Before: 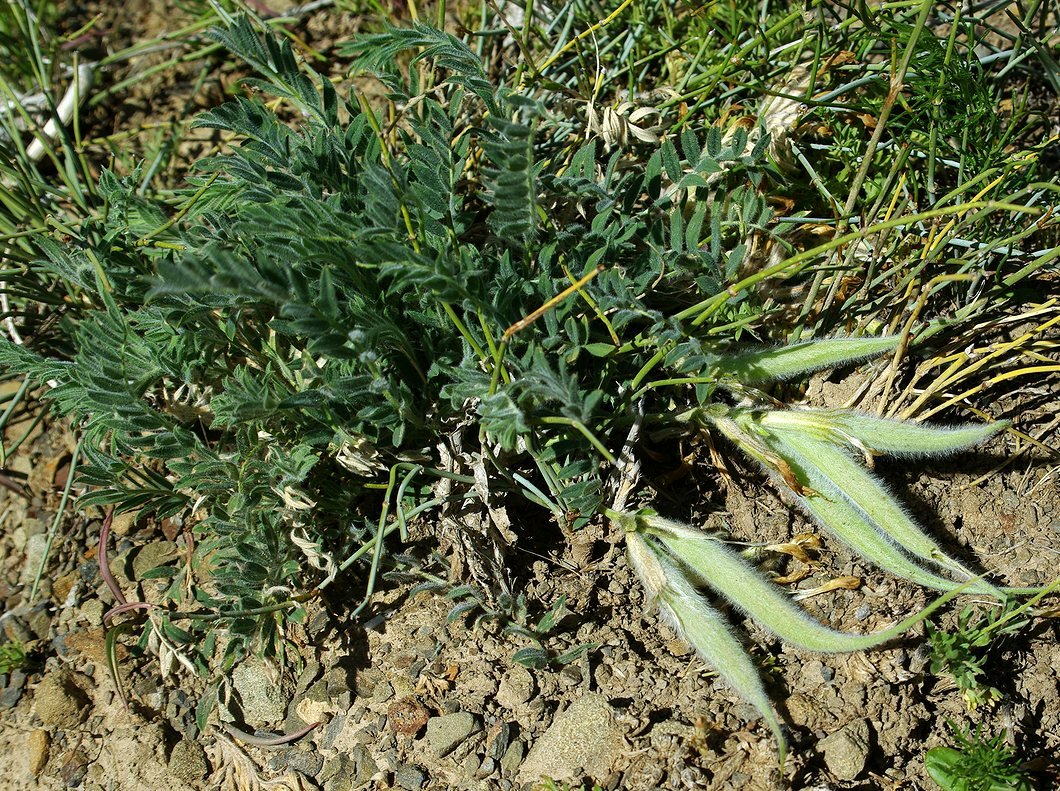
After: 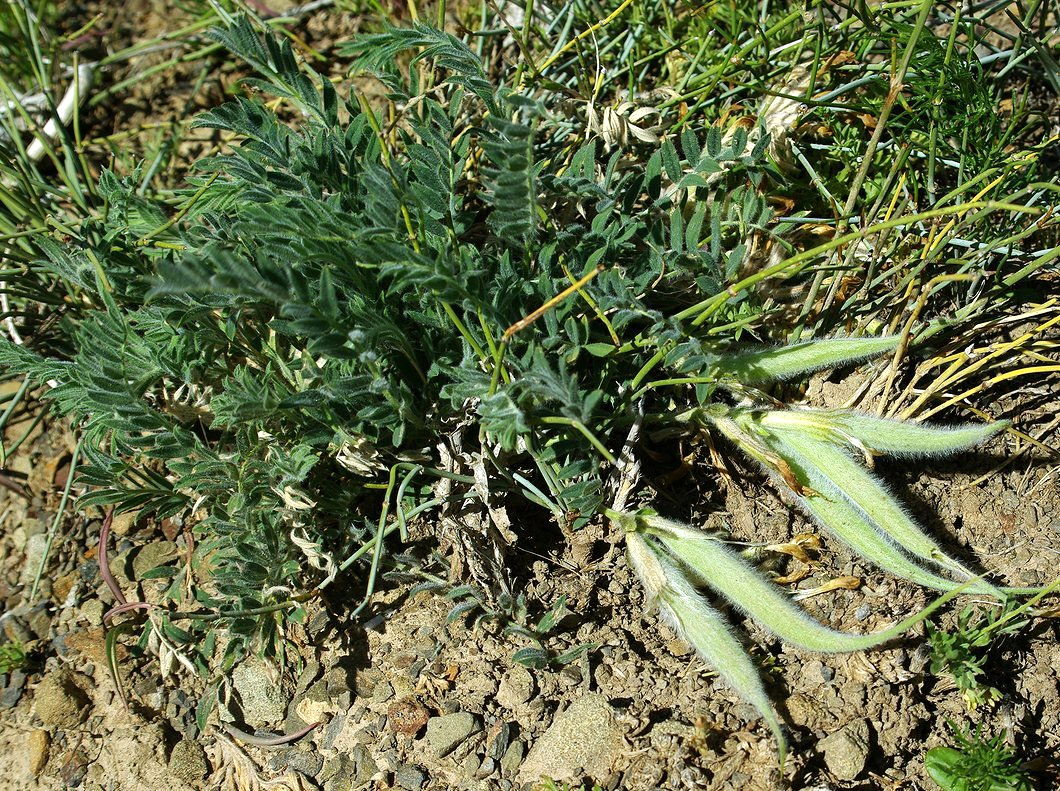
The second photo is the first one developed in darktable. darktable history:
exposure: black level correction 0, exposure 0.199 EV, compensate highlight preservation false
